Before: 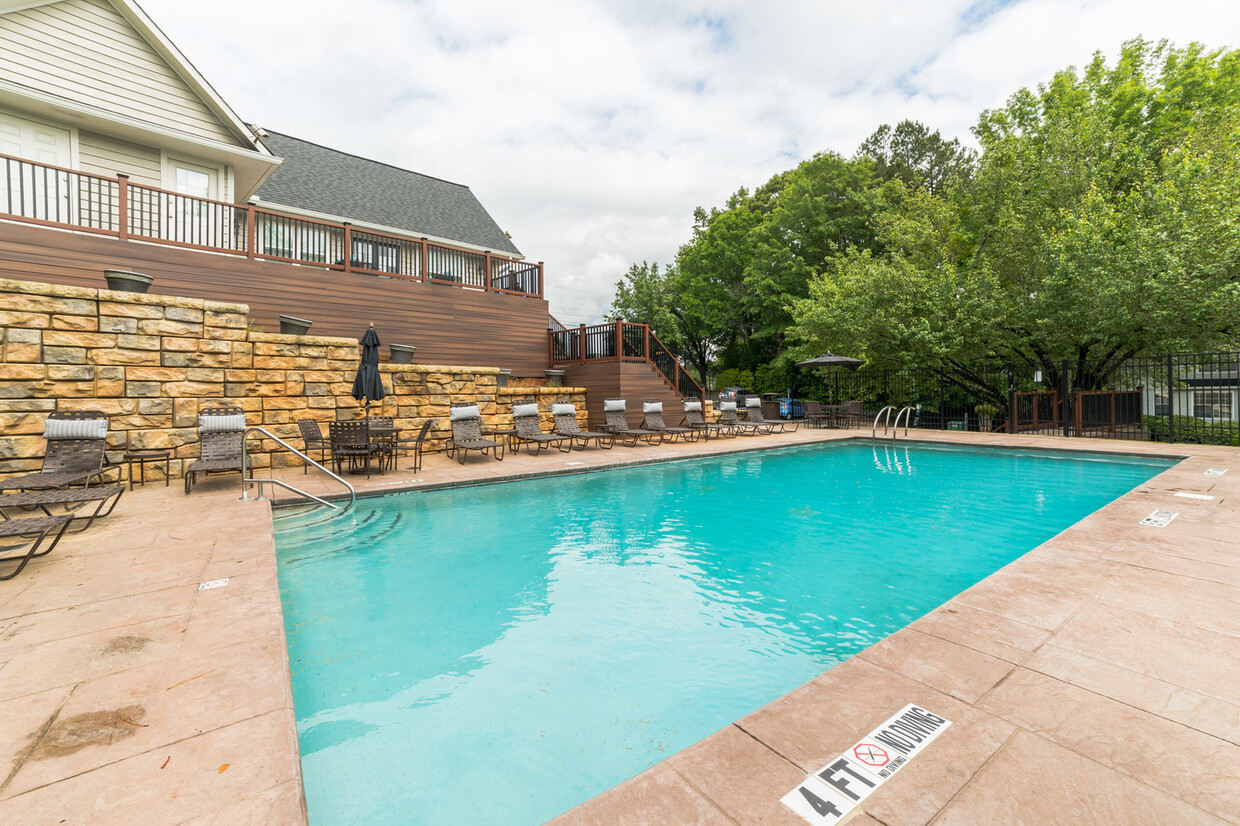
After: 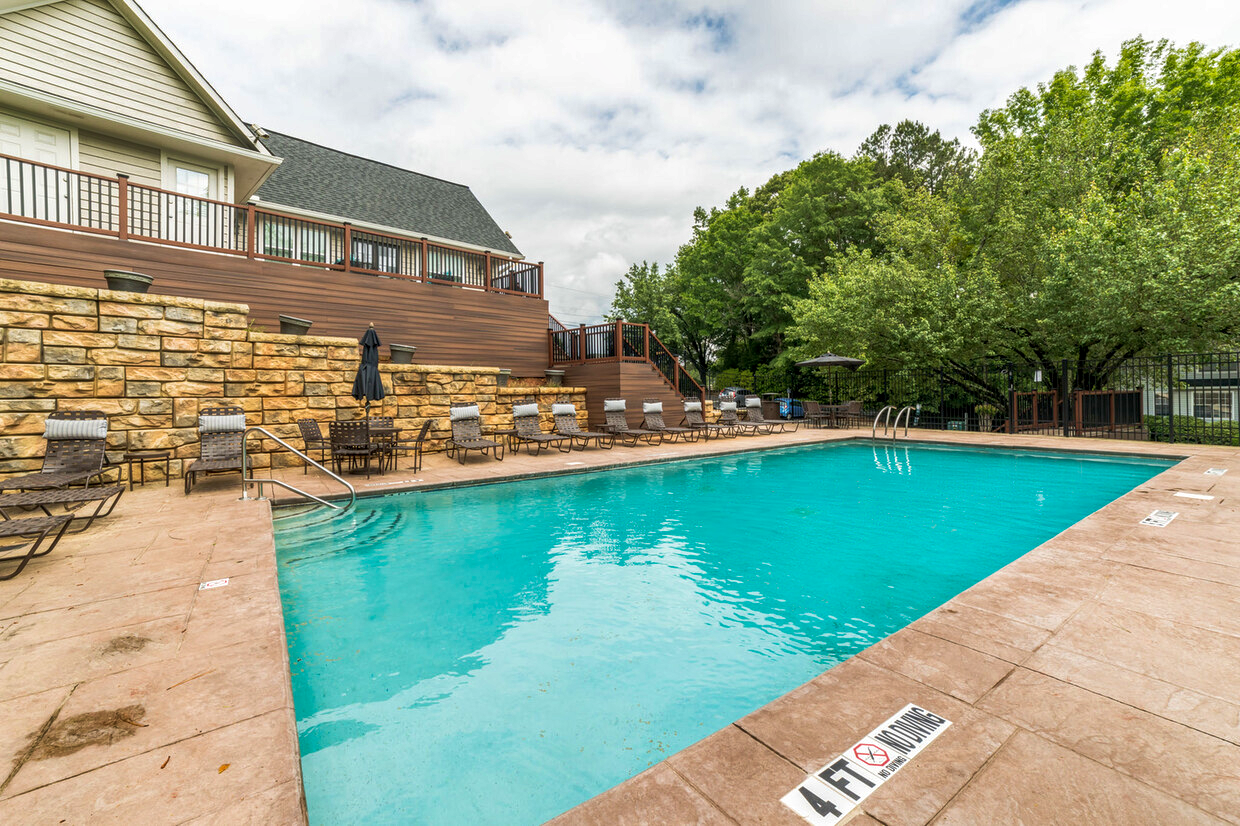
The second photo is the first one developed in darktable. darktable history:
velvia: on, module defaults
shadows and highlights: shadows 5, soften with gaussian
local contrast: on, module defaults
